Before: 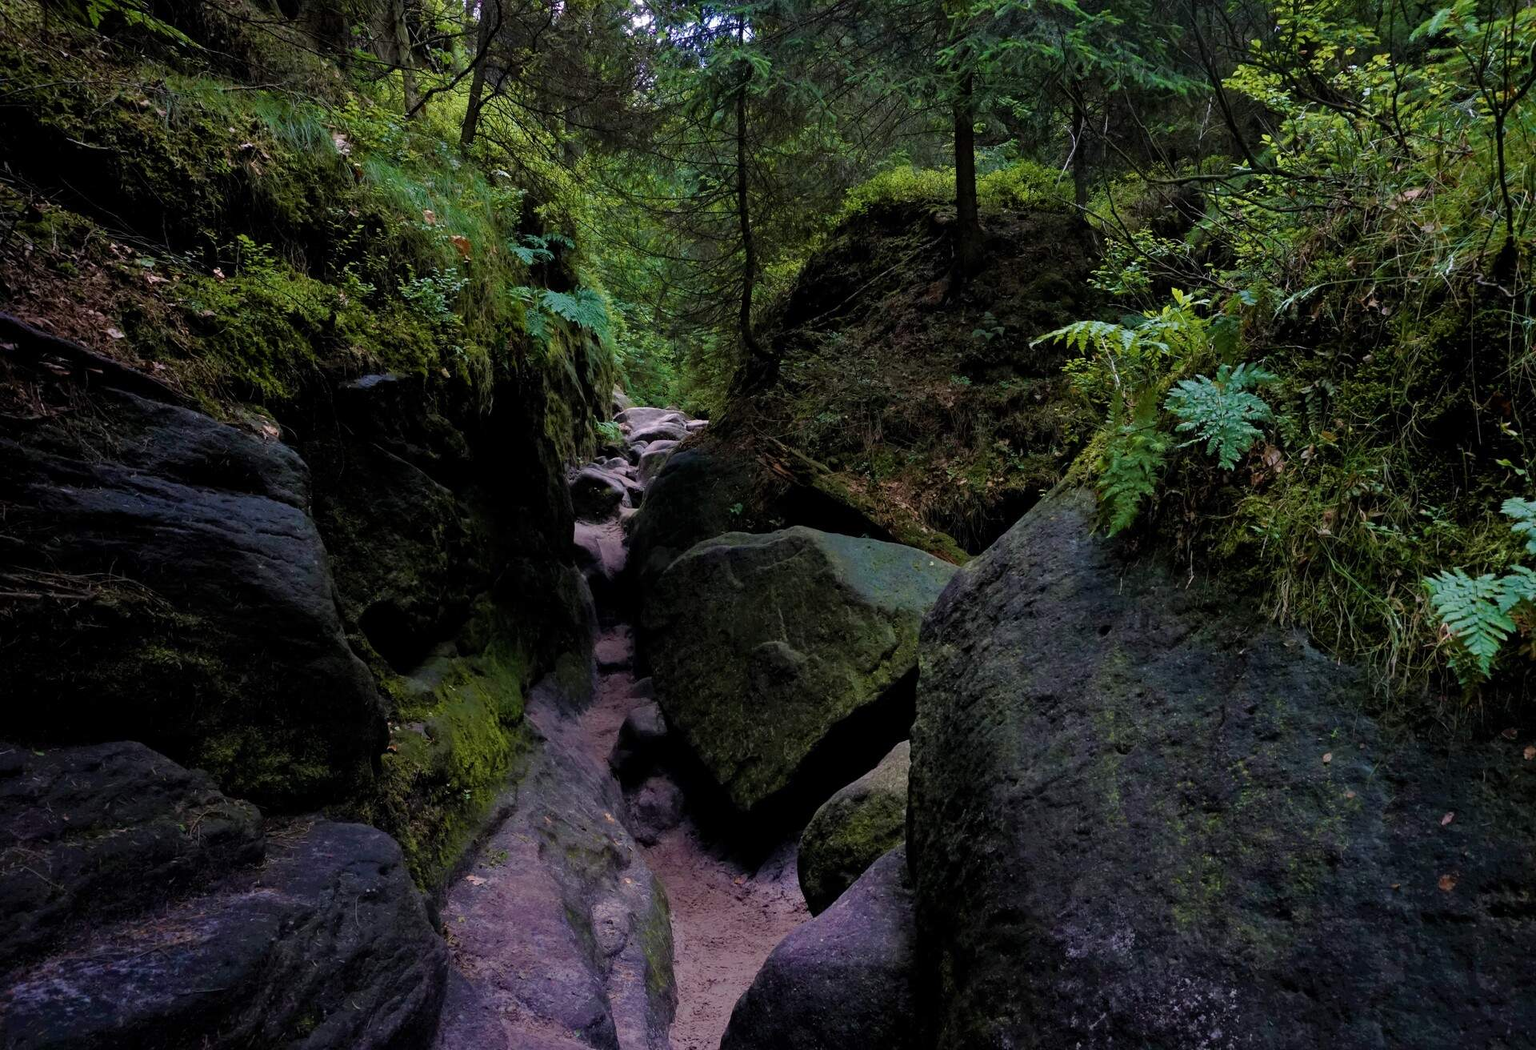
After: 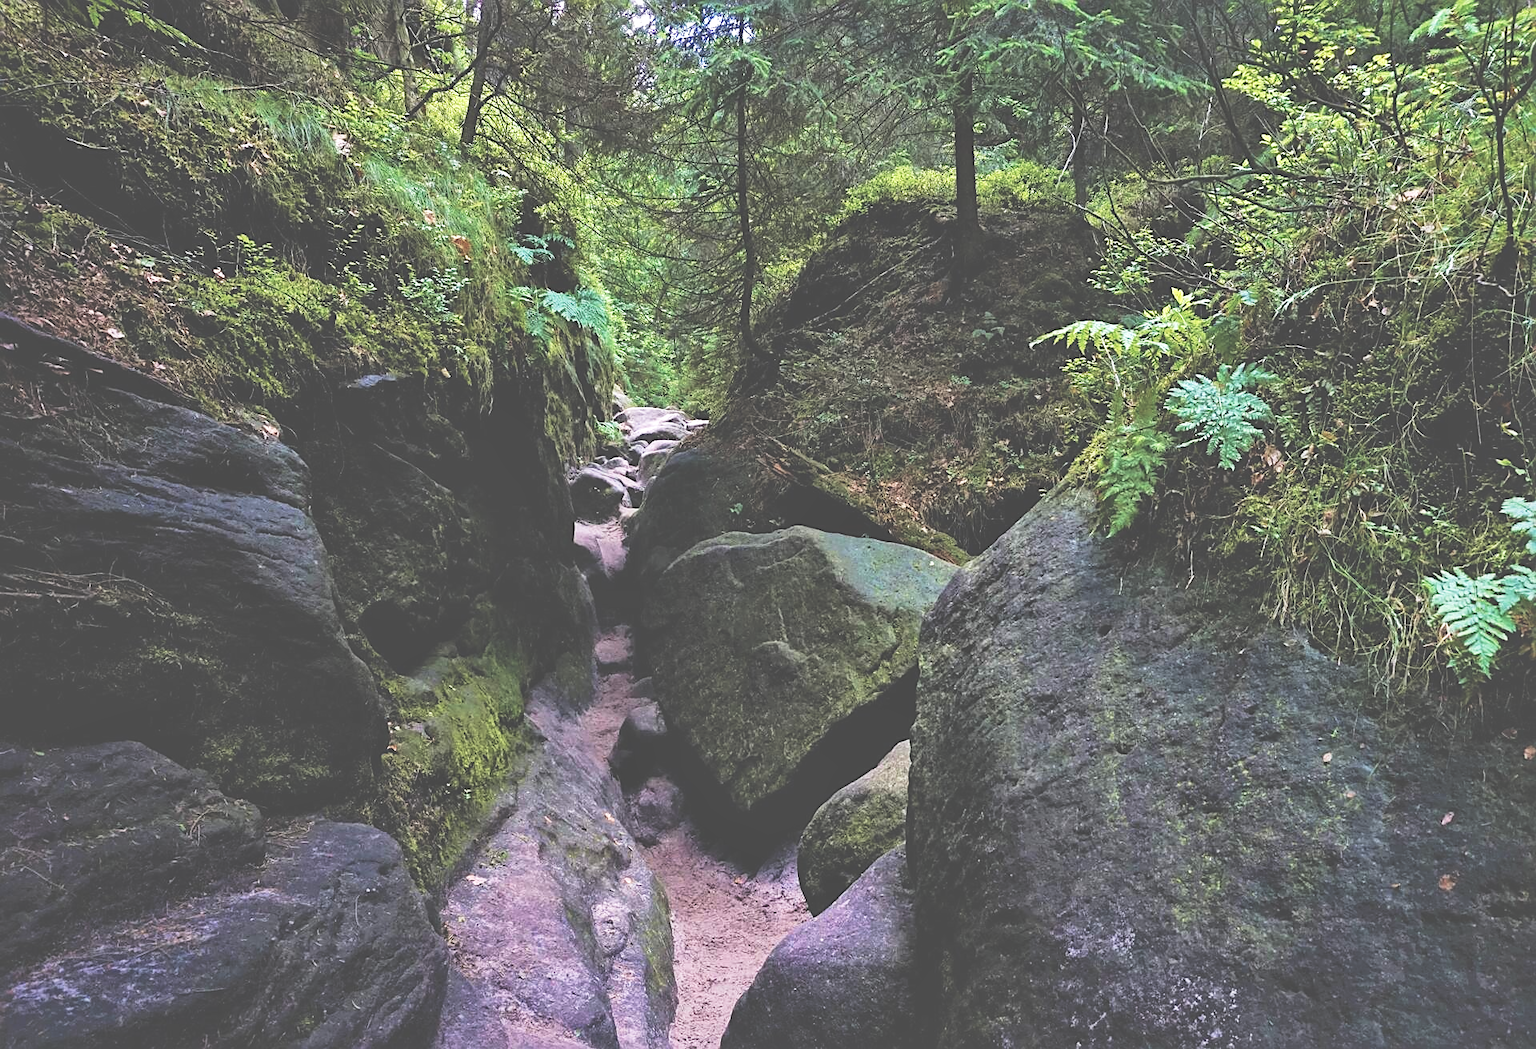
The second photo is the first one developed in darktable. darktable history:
base curve: curves: ch0 [(0, 0) (0.012, 0.01) (0.073, 0.168) (0.31, 0.711) (0.645, 0.957) (1, 1)], preserve colors none
exposure: black level correction -0.039, exposure 0.064 EV, compensate highlight preservation false
local contrast: mode bilateral grid, contrast 20, coarseness 50, detail 132%, midtone range 0.2
sharpen: on, module defaults
